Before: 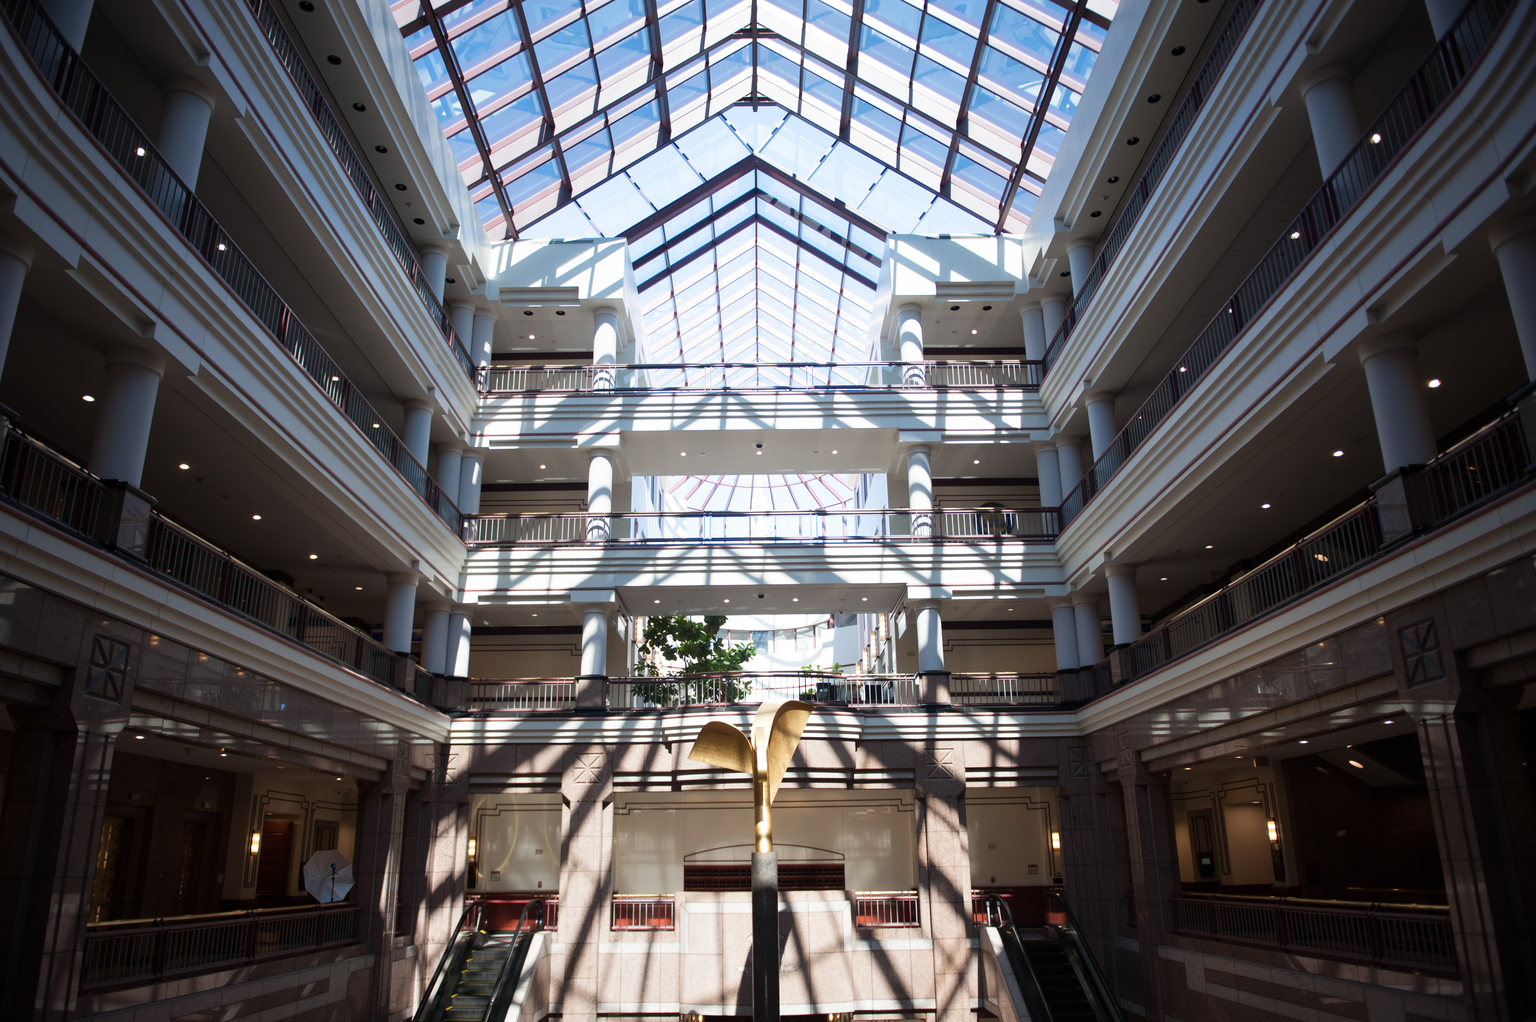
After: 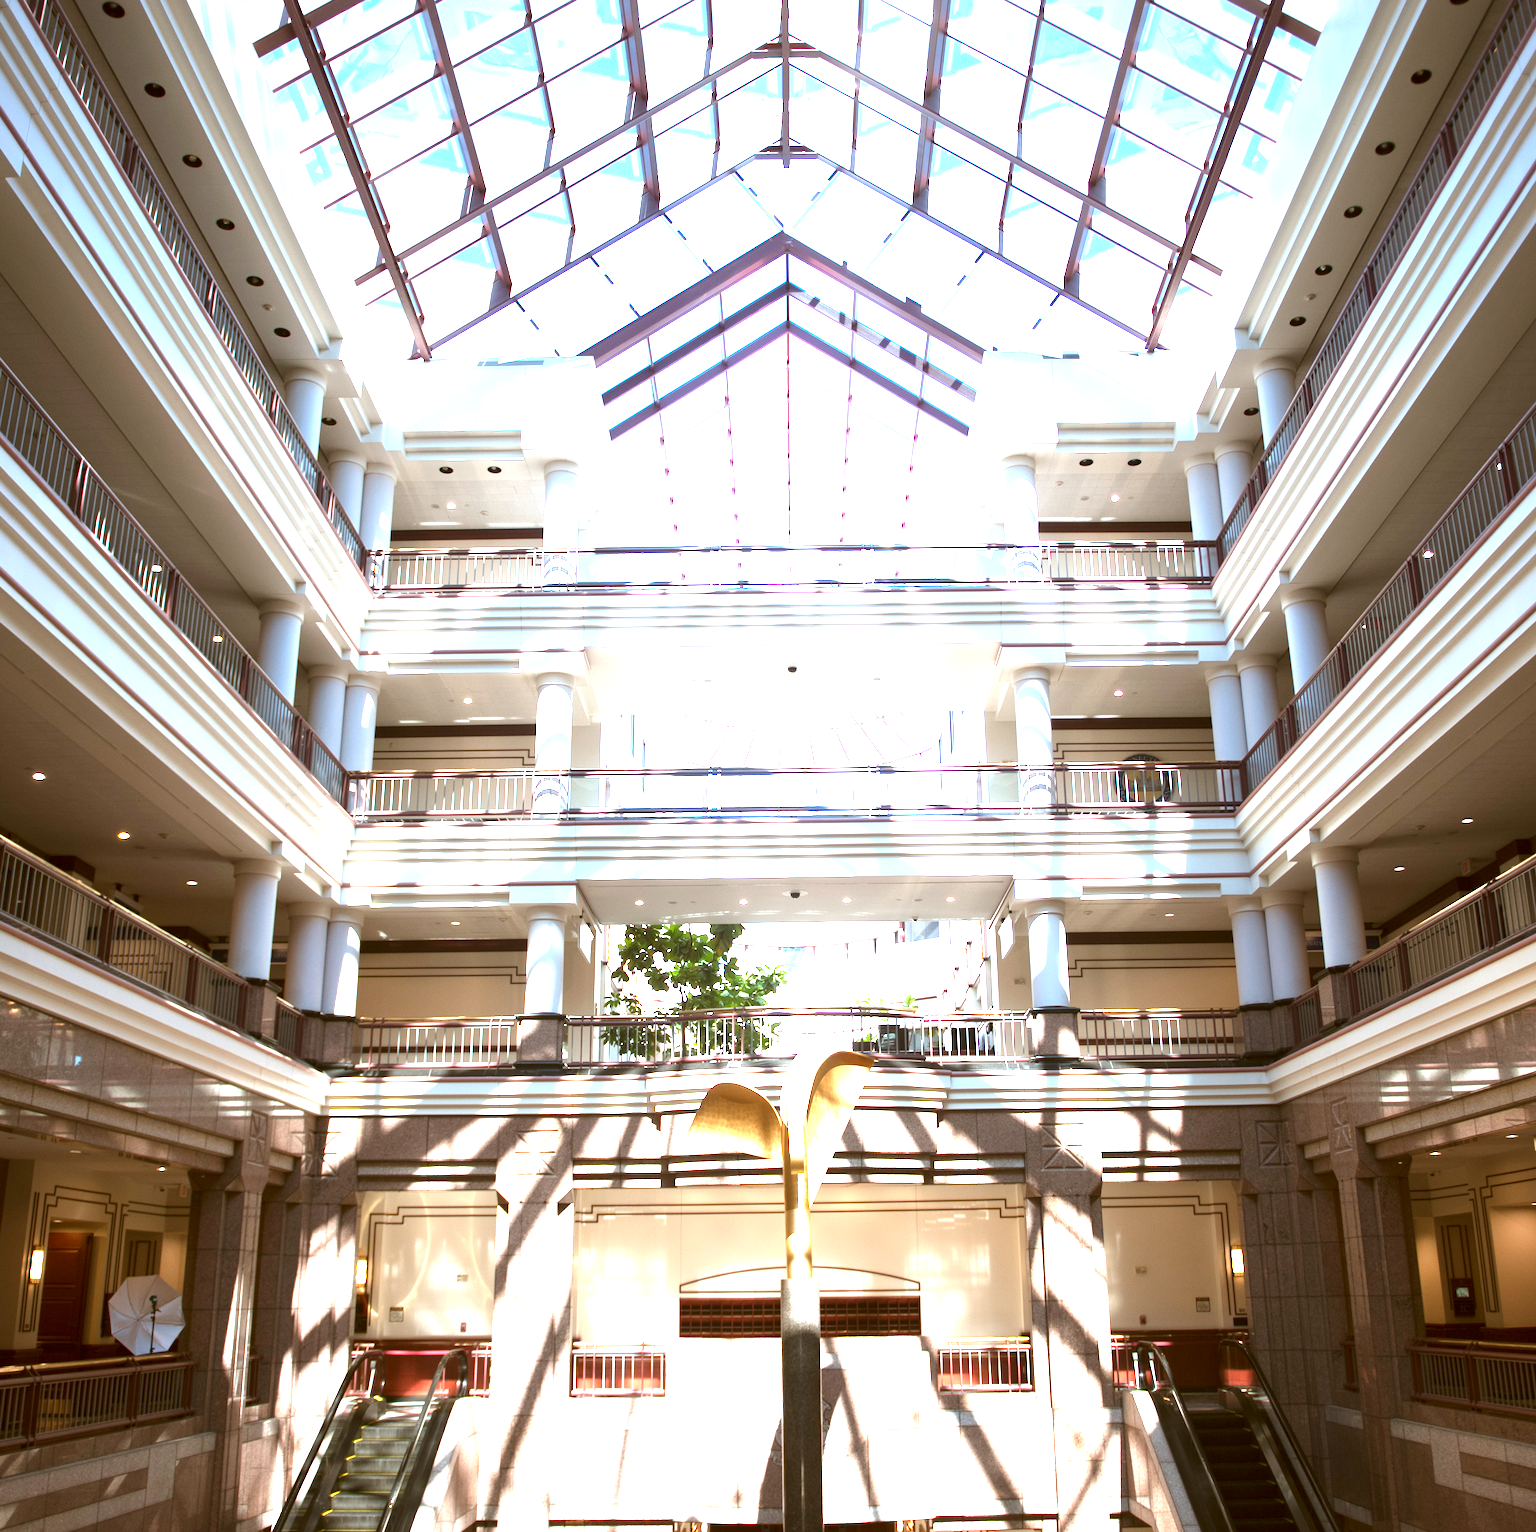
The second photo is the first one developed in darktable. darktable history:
color correction: highlights a* -0.482, highlights b* 0.161, shadows a* 4.66, shadows b* 20.72
exposure: black level correction 0, exposure 1.1 EV, compensate exposure bias true, compensate highlight preservation false
crop and rotate: left 15.055%, right 18.278%
